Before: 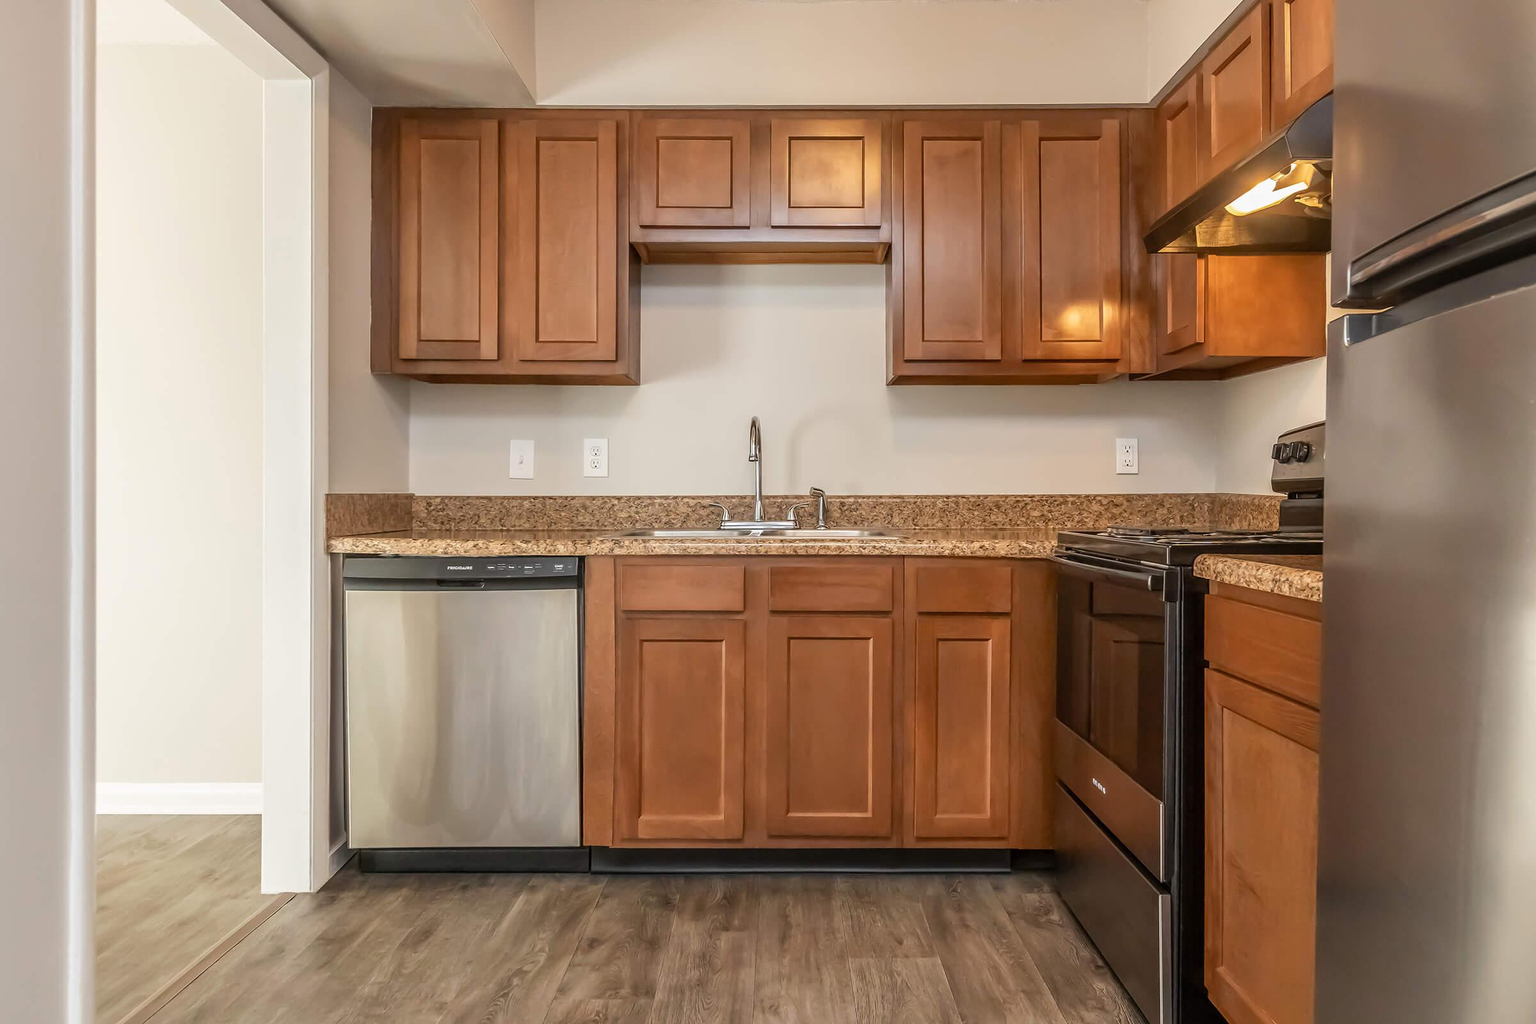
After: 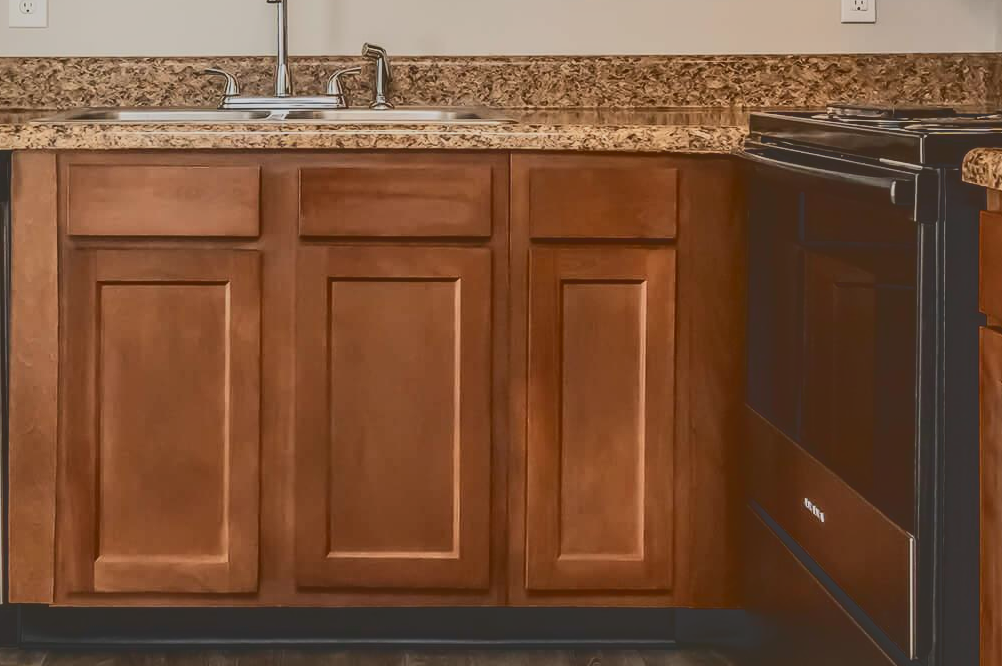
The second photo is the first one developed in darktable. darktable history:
crop: left 37.628%, top 44.893%, right 20.604%, bottom 13.449%
local contrast: on, module defaults
contrast brightness saturation: saturation -0.045
tone curve: curves: ch0 [(0, 0.23) (0.125, 0.207) (0.245, 0.227) (0.736, 0.695) (1, 0.824)], color space Lab, independent channels, preserve colors none
